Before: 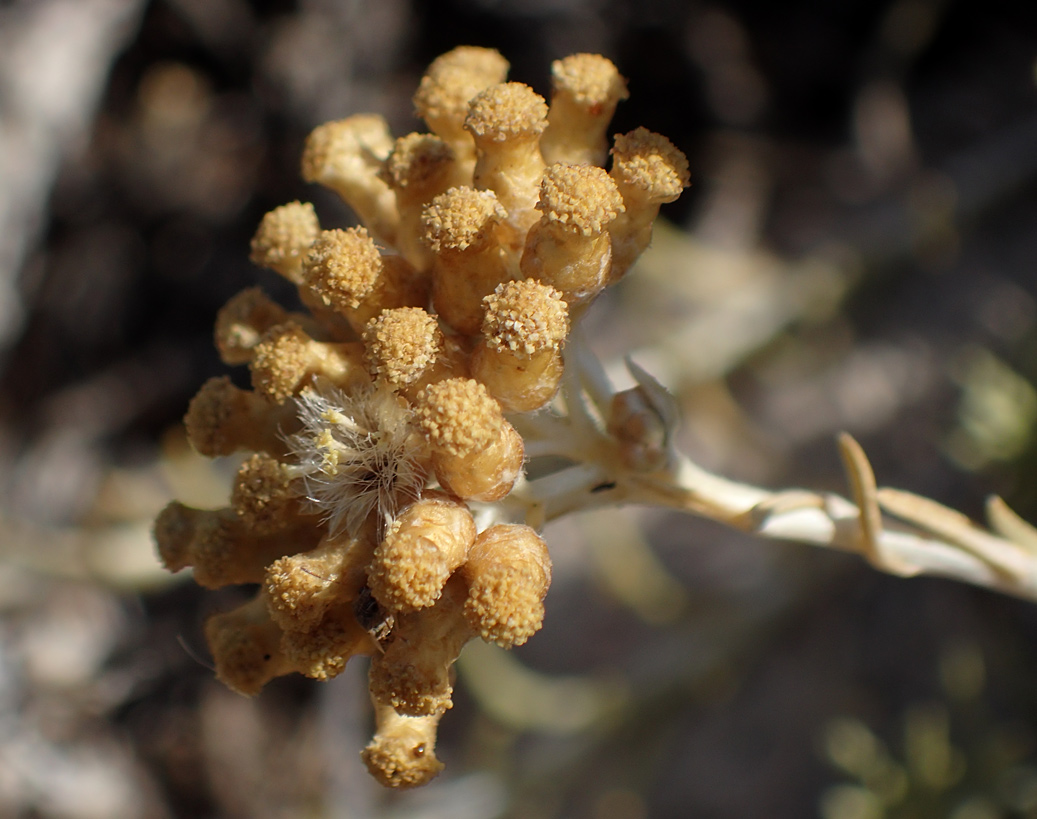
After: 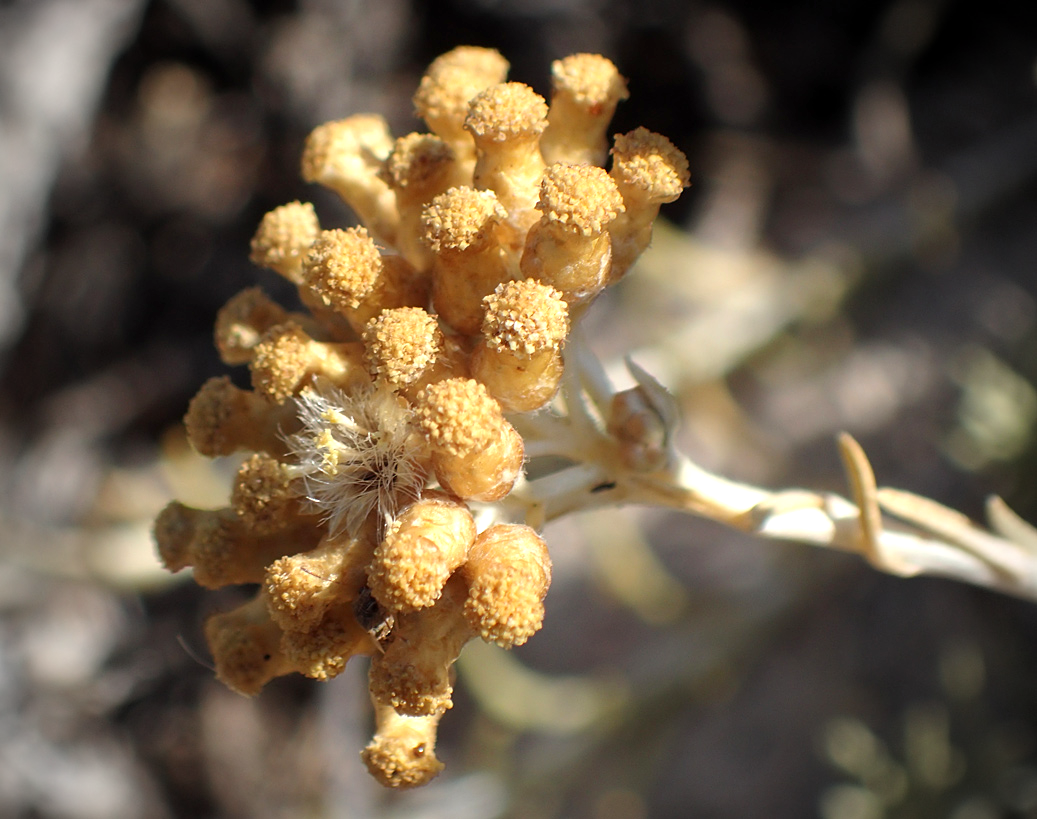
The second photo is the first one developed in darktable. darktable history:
exposure: exposure 0.692 EV, compensate highlight preservation false
vignetting: fall-off start 71.58%
